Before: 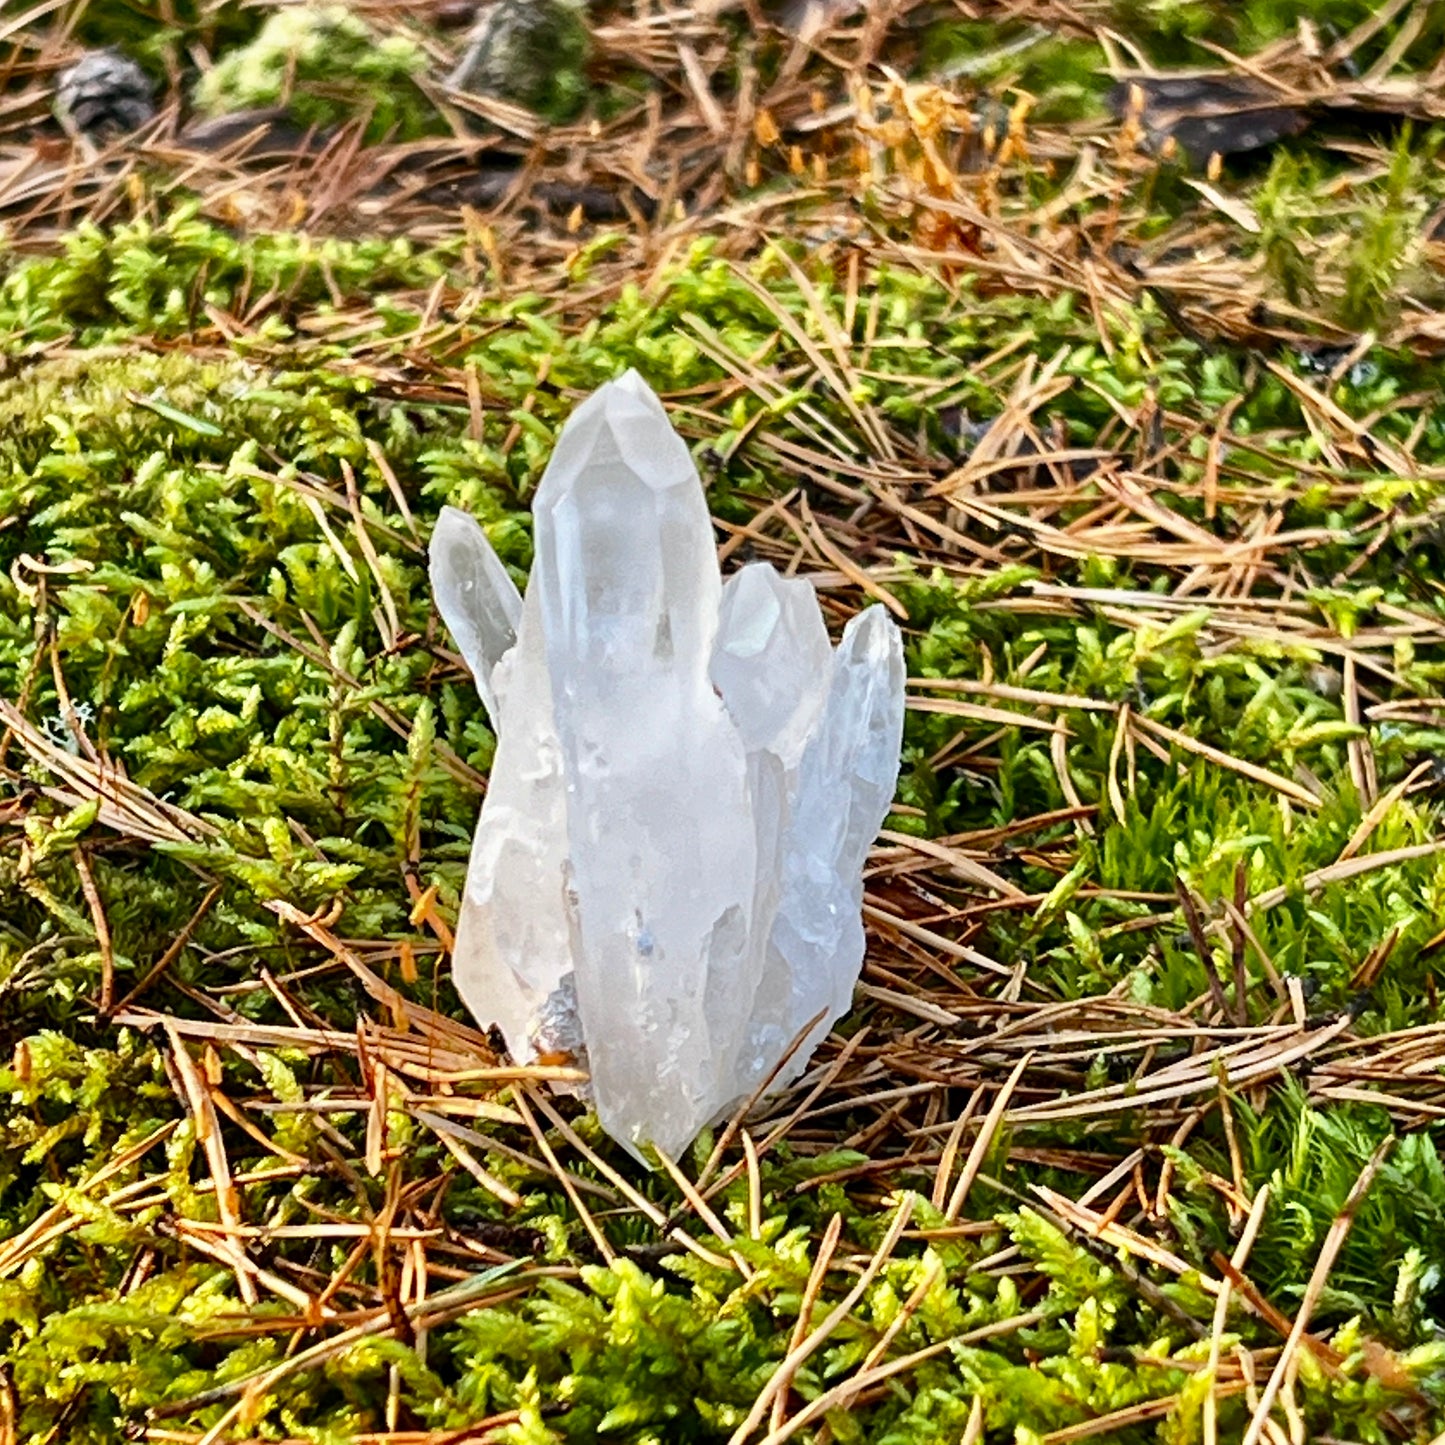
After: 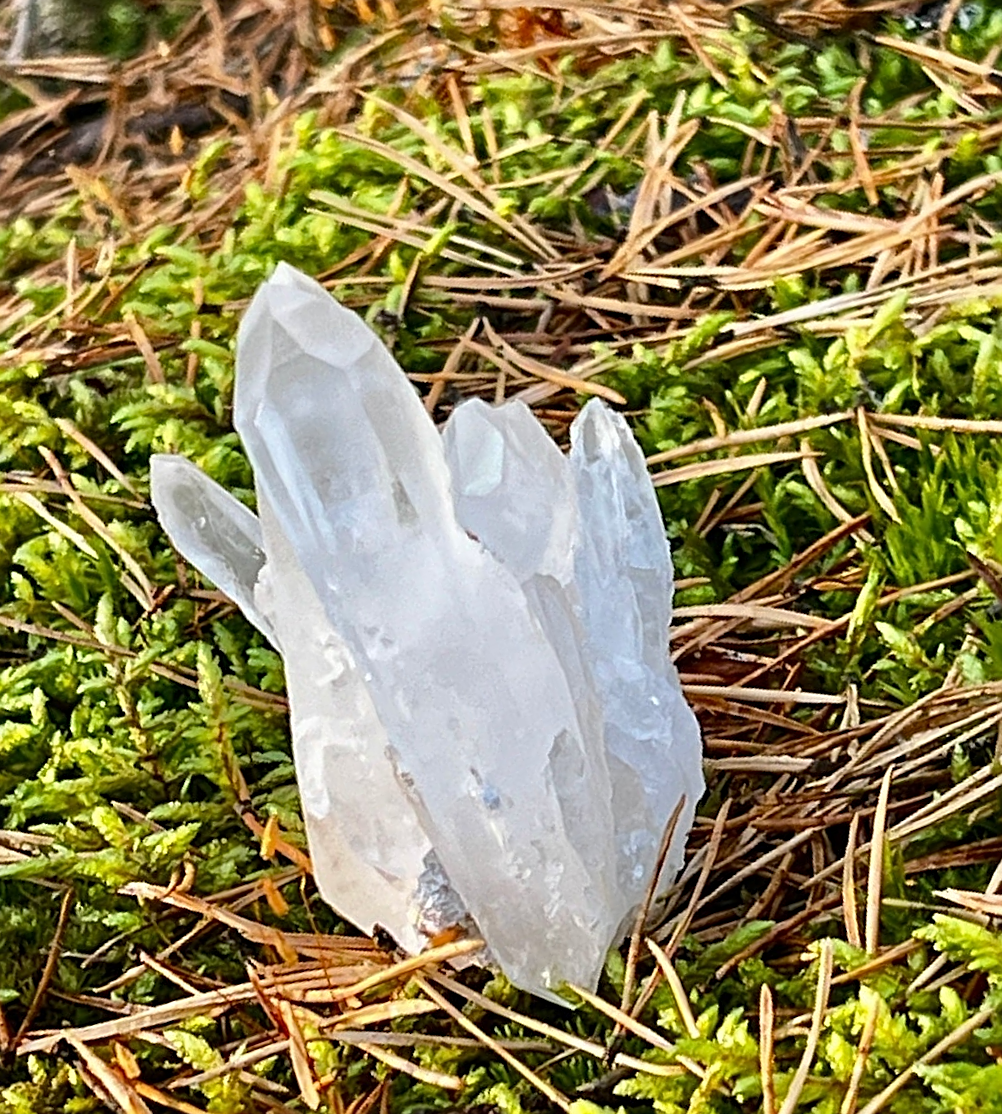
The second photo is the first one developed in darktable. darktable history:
crop and rotate: angle 20.08°, left 6.754%, right 4.28%, bottom 1.119%
sharpen: on, module defaults
